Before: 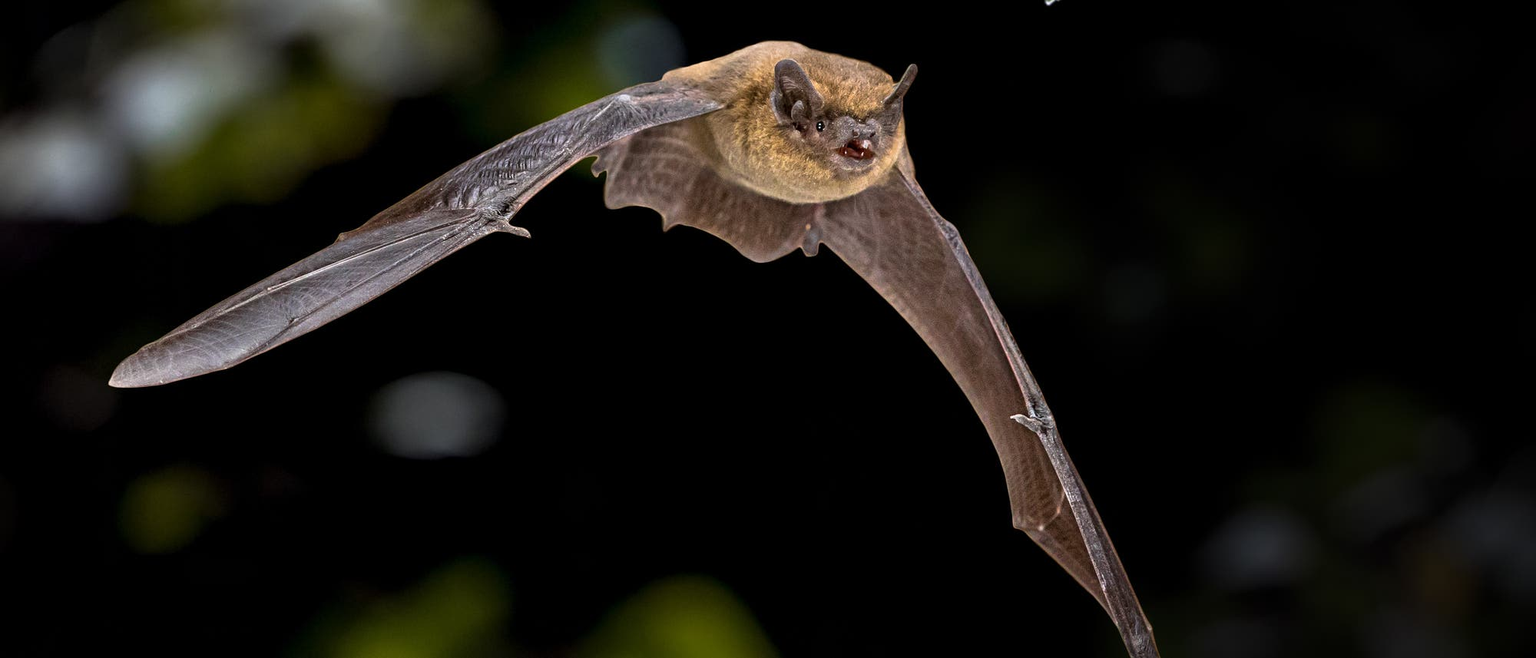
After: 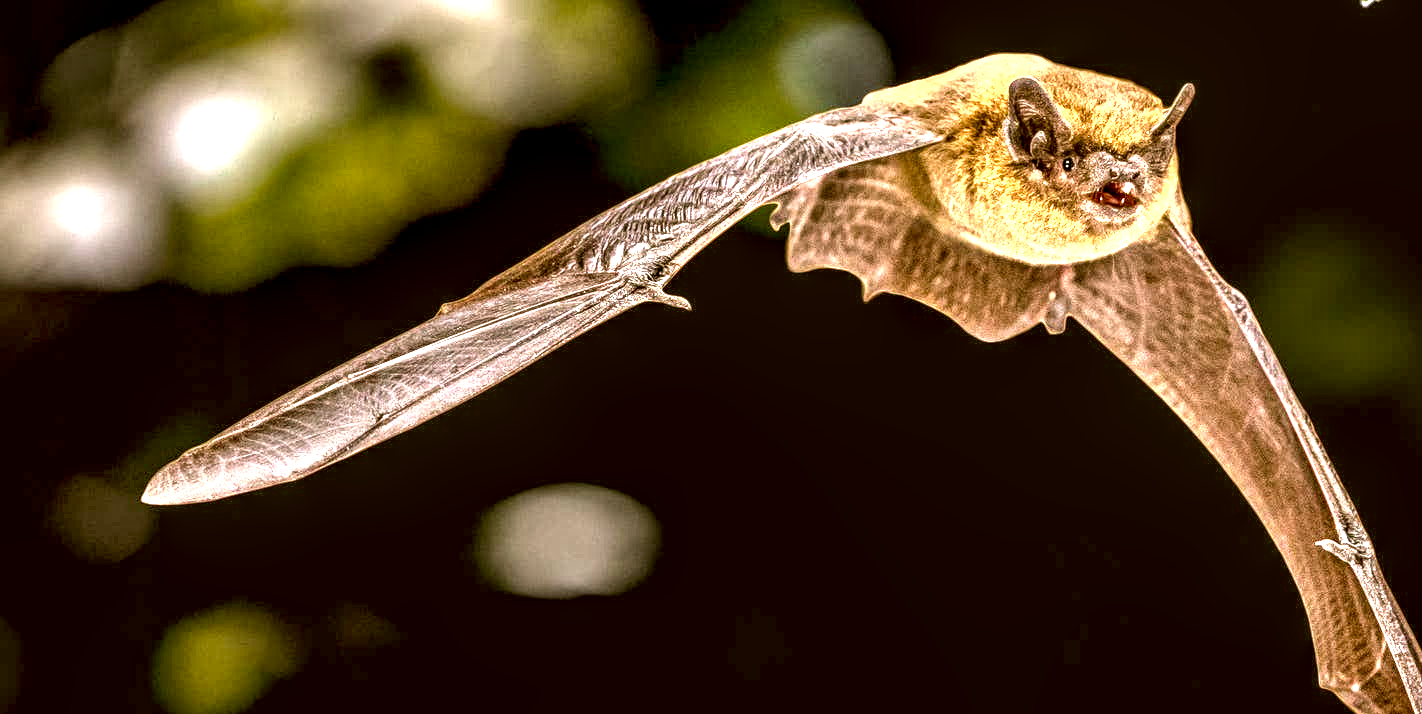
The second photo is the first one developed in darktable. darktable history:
local contrast: highlights 12%, shadows 38%, detail 183%, midtone range 0.471
crop: right 28.885%, bottom 16.626%
color correction: highlights a* 8.98, highlights b* 15.09, shadows a* -0.49, shadows b* 26.52
exposure: black level correction 0, exposure 2 EV, compensate highlight preservation false
